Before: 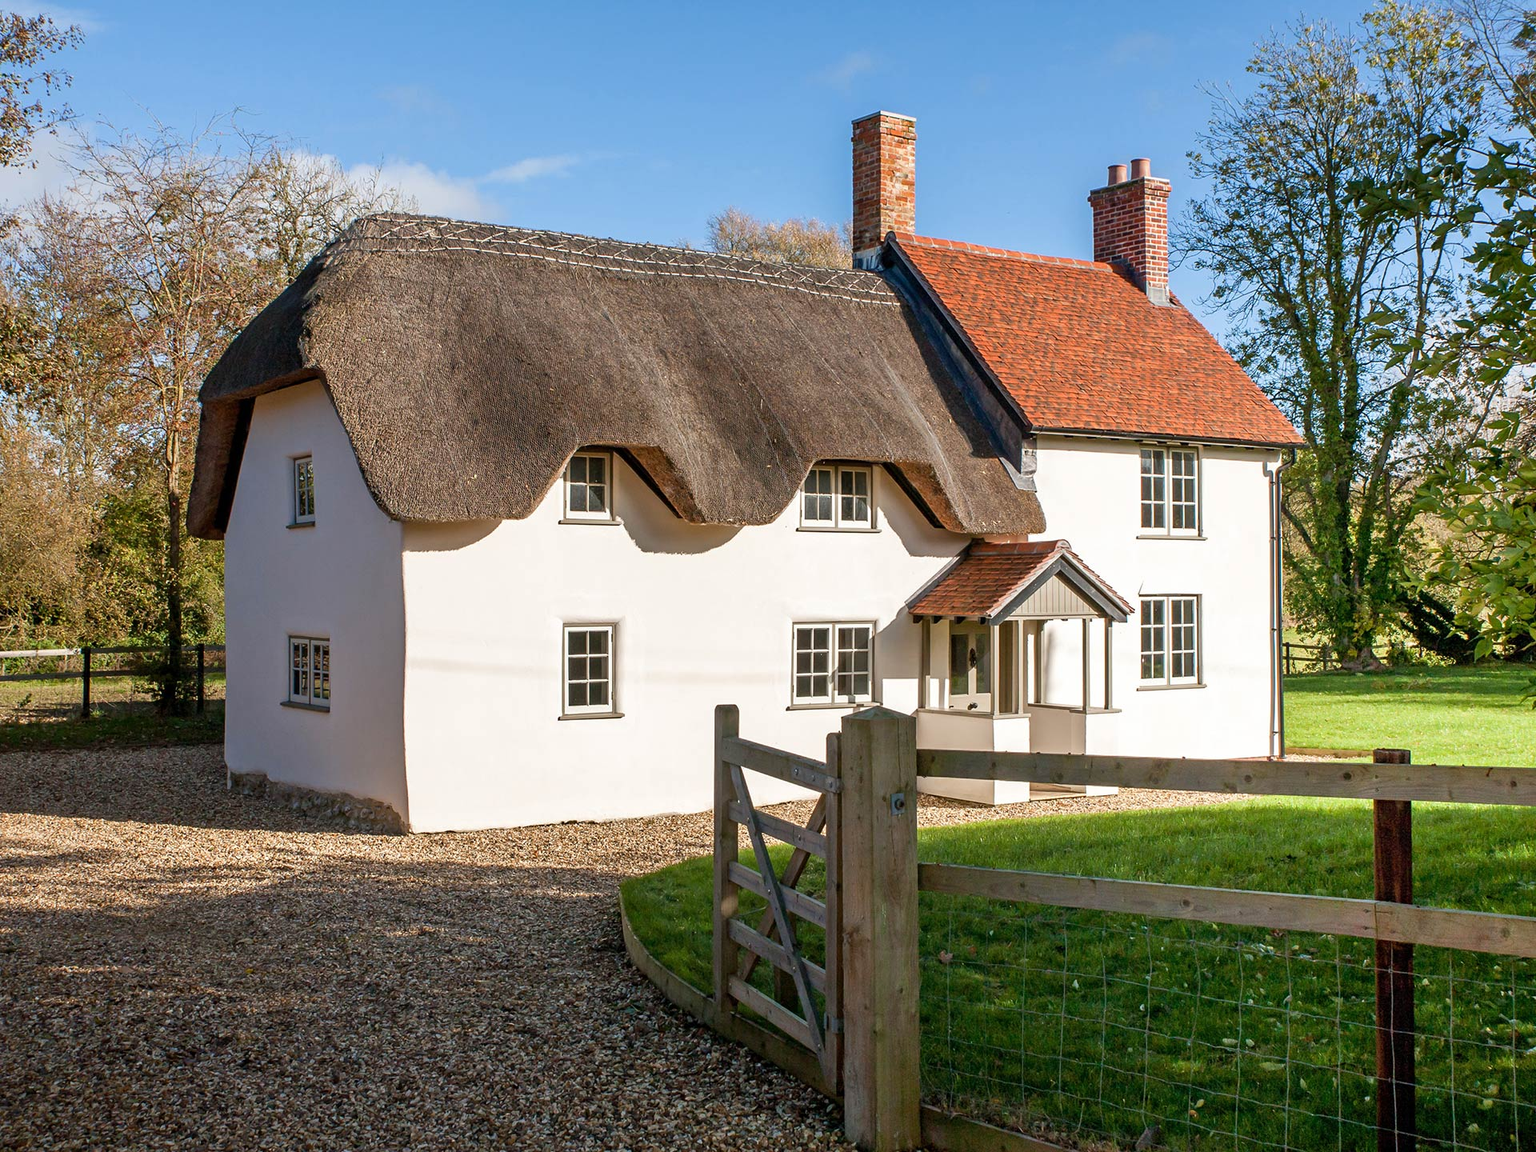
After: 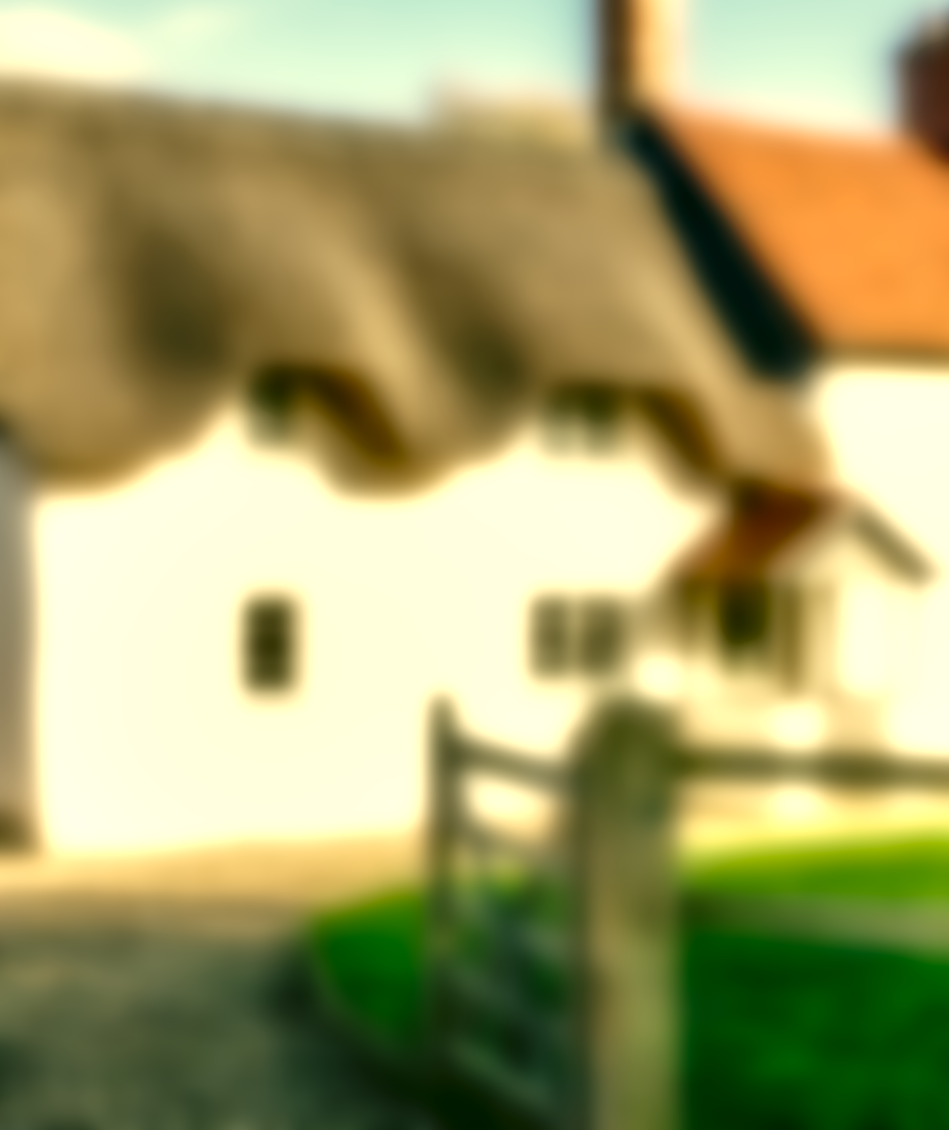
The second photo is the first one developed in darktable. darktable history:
local contrast: highlights 65%, shadows 54%, detail 169%, midtone range 0.514
tone equalizer: on, module defaults
lowpass: radius 16, unbound 0
shadows and highlights: shadows 12, white point adjustment 1.2, soften with gaussian
crop and rotate: angle 0.02°, left 24.353%, top 13.219%, right 26.156%, bottom 8.224%
base curve: curves: ch0 [(0, 0) (0.032, 0.037) (0.105, 0.228) (0.435, 0.76) (0.856, 0.983) (1, 1)], preserve colors none
color correction: highlights a* 0.162, highlights b* 29.53, shadows a* -0.162, shadows b* 21.09
color balance: lift [1.016, 0.983, 1, 1.017], gamma [0.958, 1, 1, 1], gain [0.981, 1.007, 0.993, 1.002], input saturation 118.26%, contrast 13.43%, contrast fulcrum 21.62%, output saturation 82.76%
